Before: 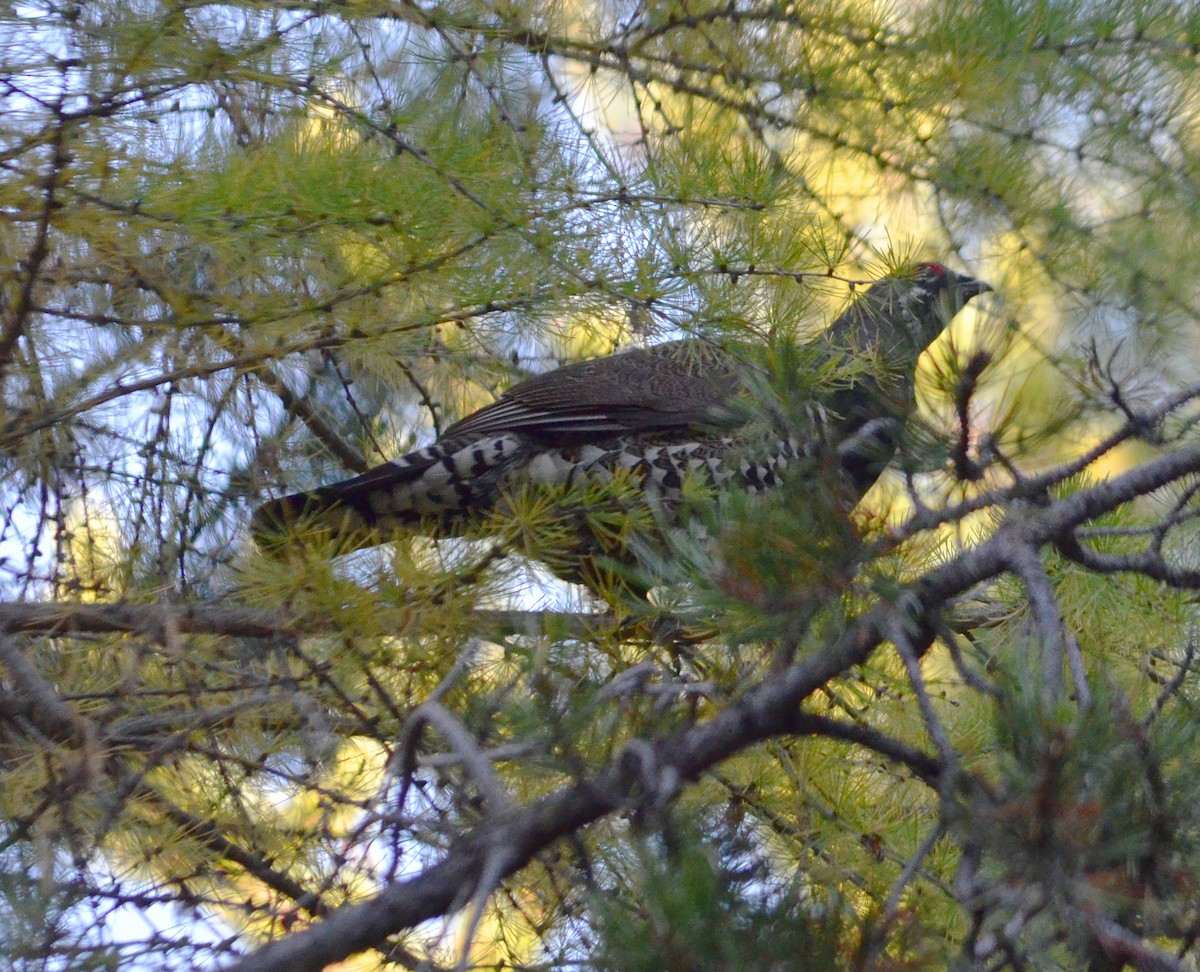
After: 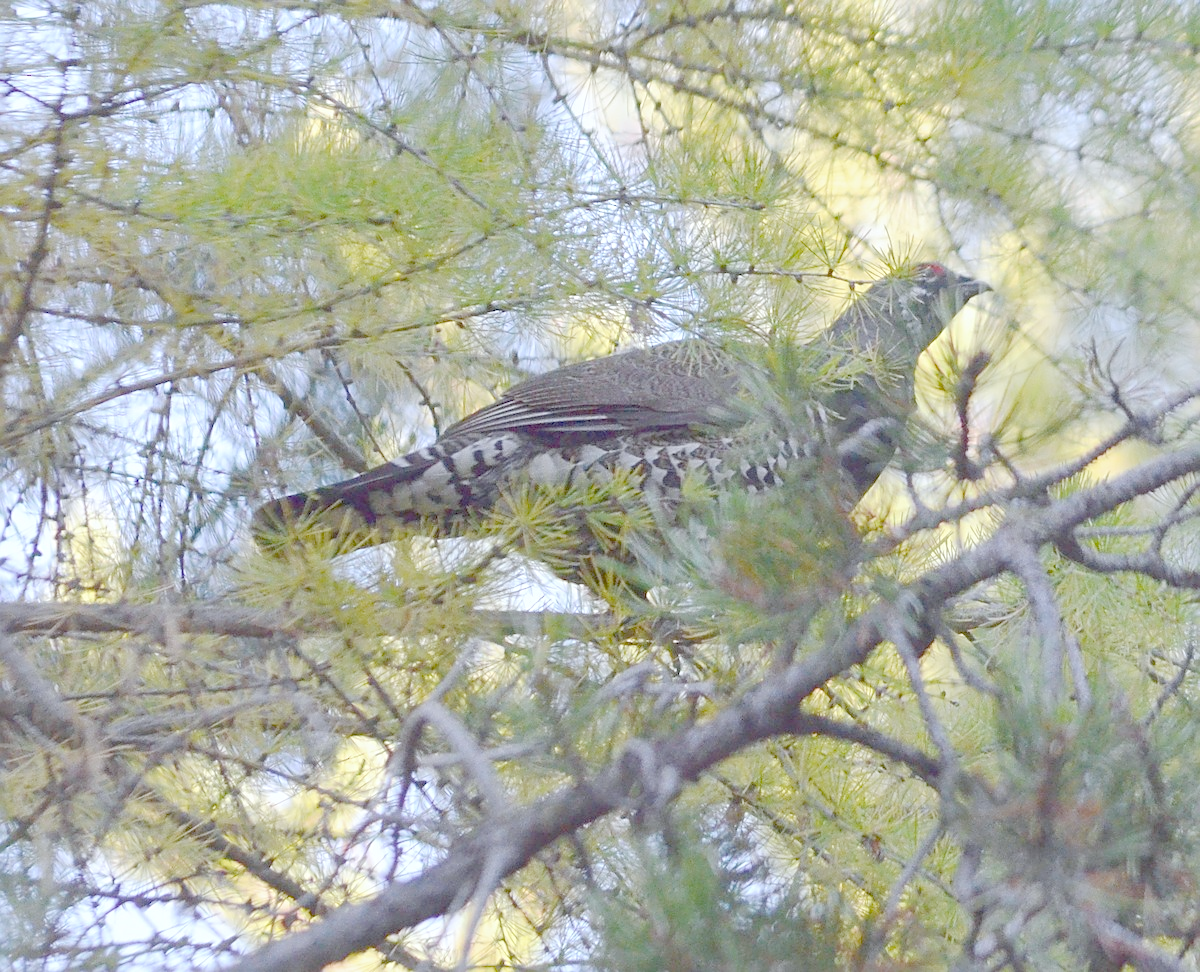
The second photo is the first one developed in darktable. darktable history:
sharpen: on, module defaults
color balance rgb: global vibrance 1%
white balance: red 0.954, blue 1.079
